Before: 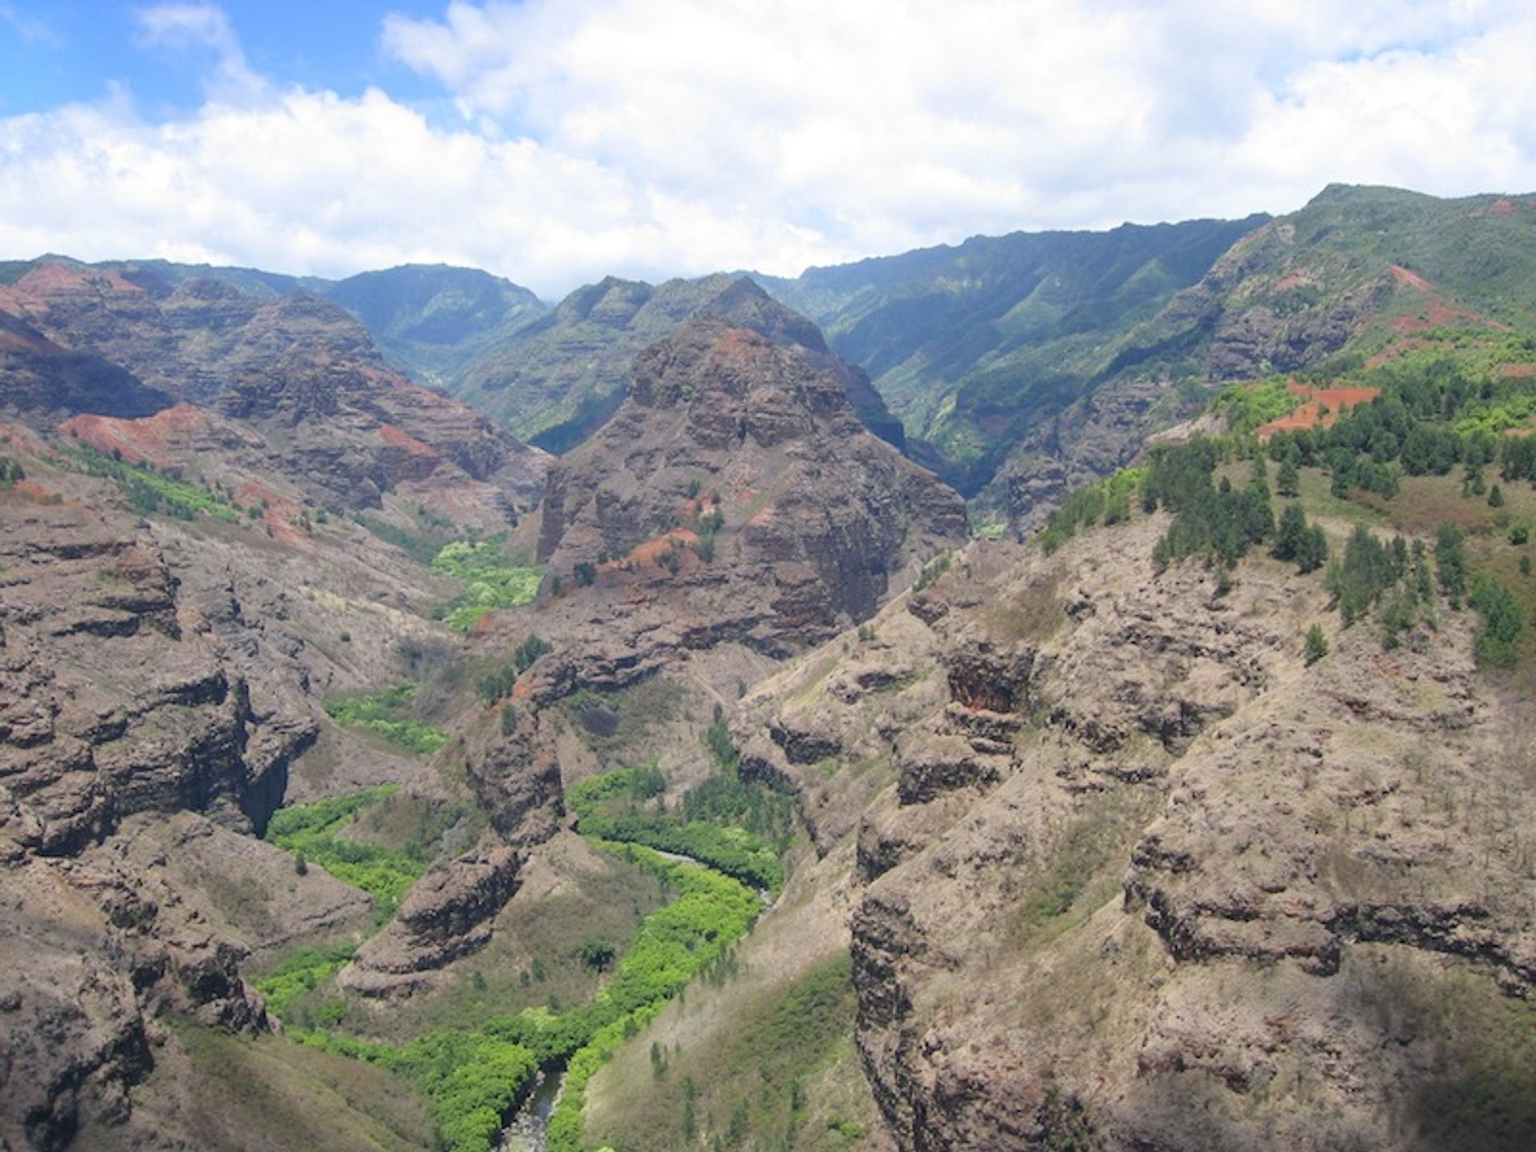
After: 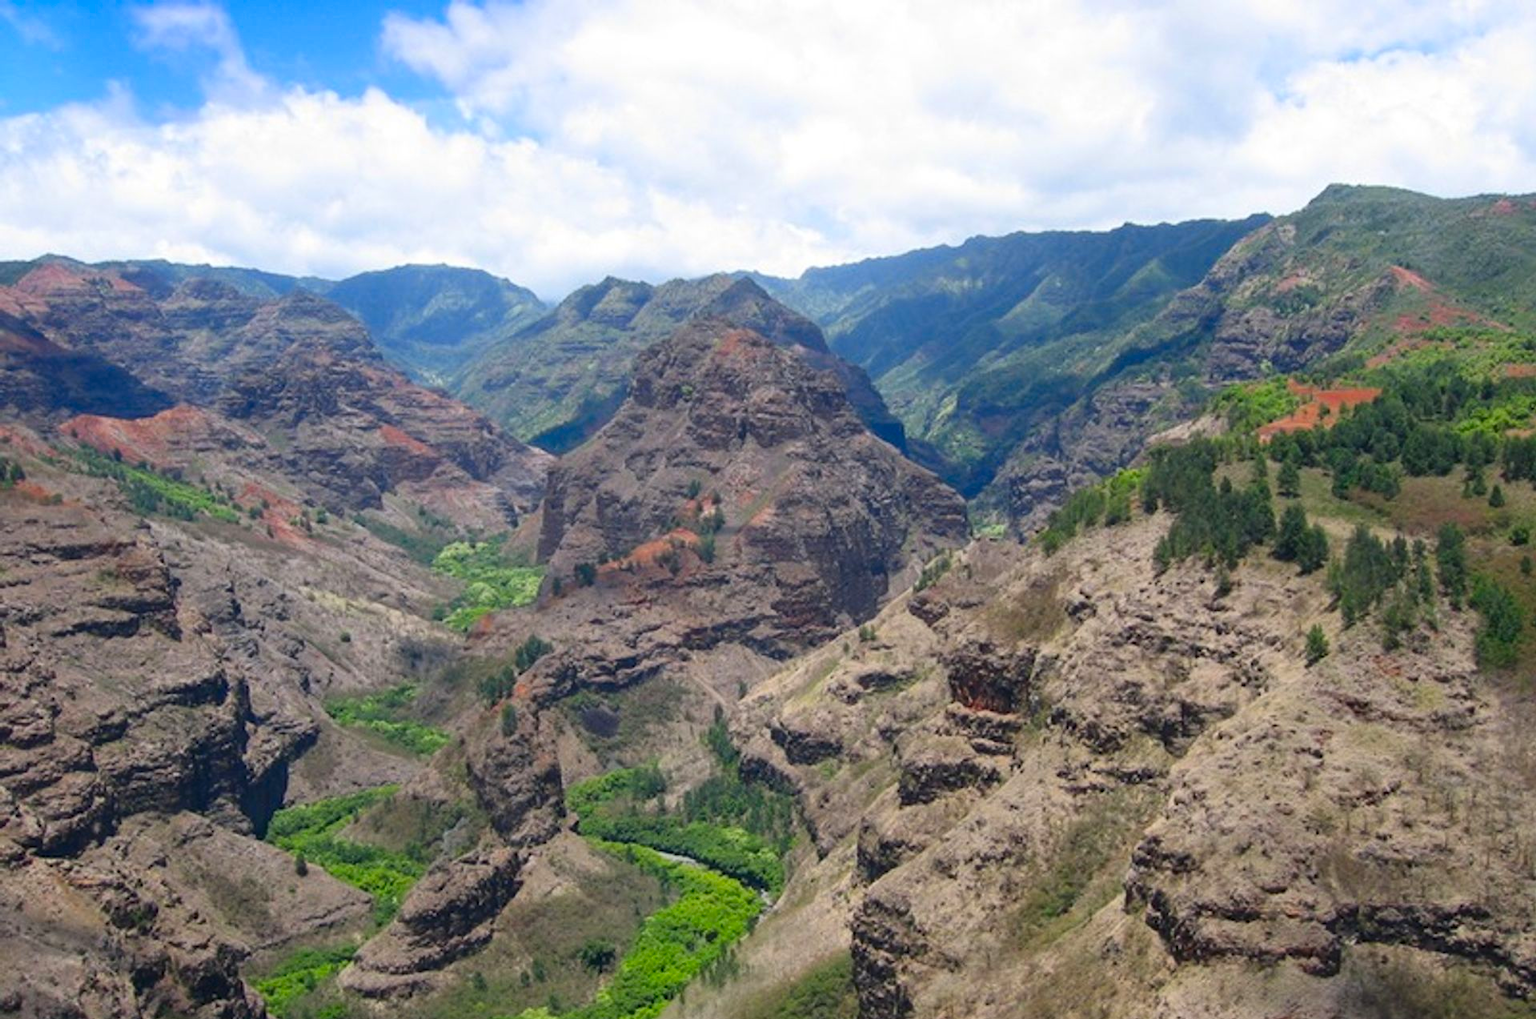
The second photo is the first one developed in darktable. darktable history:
contrast brightness saturation: contrast 0.12, brightness -0.12, saturation 0.2
vibrance: vibrance 67%
crop and rotate: top 0%, bottom 11.49%
